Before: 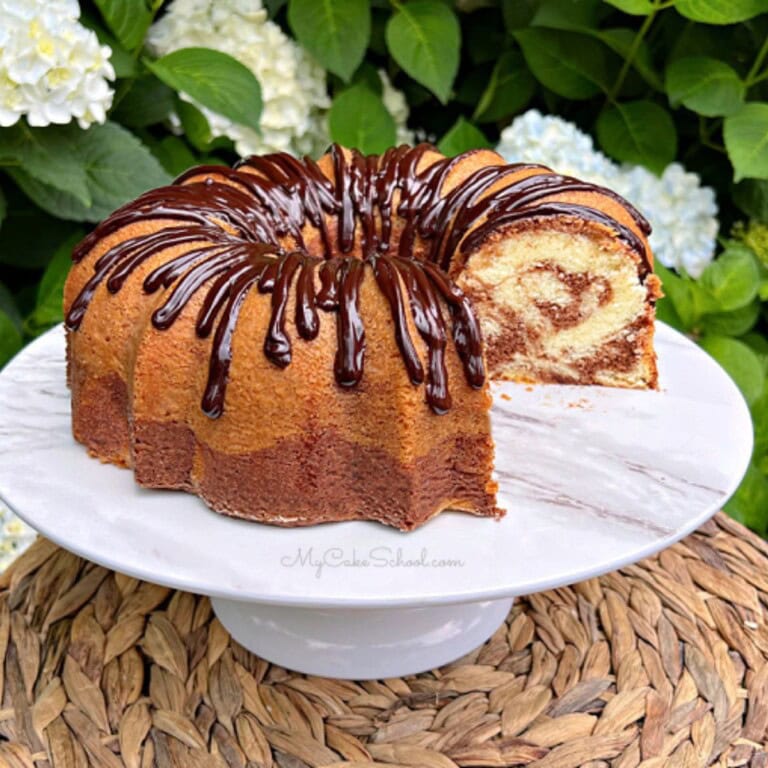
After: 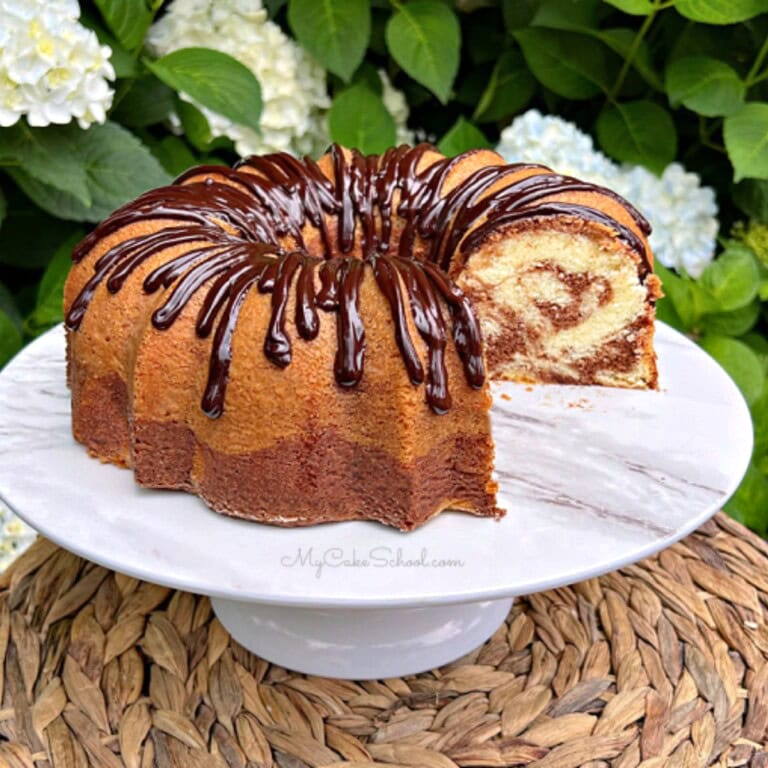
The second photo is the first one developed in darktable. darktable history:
shadows and highlights: shadows 13.8, white point adjustment 1.11, soften with gaussian
